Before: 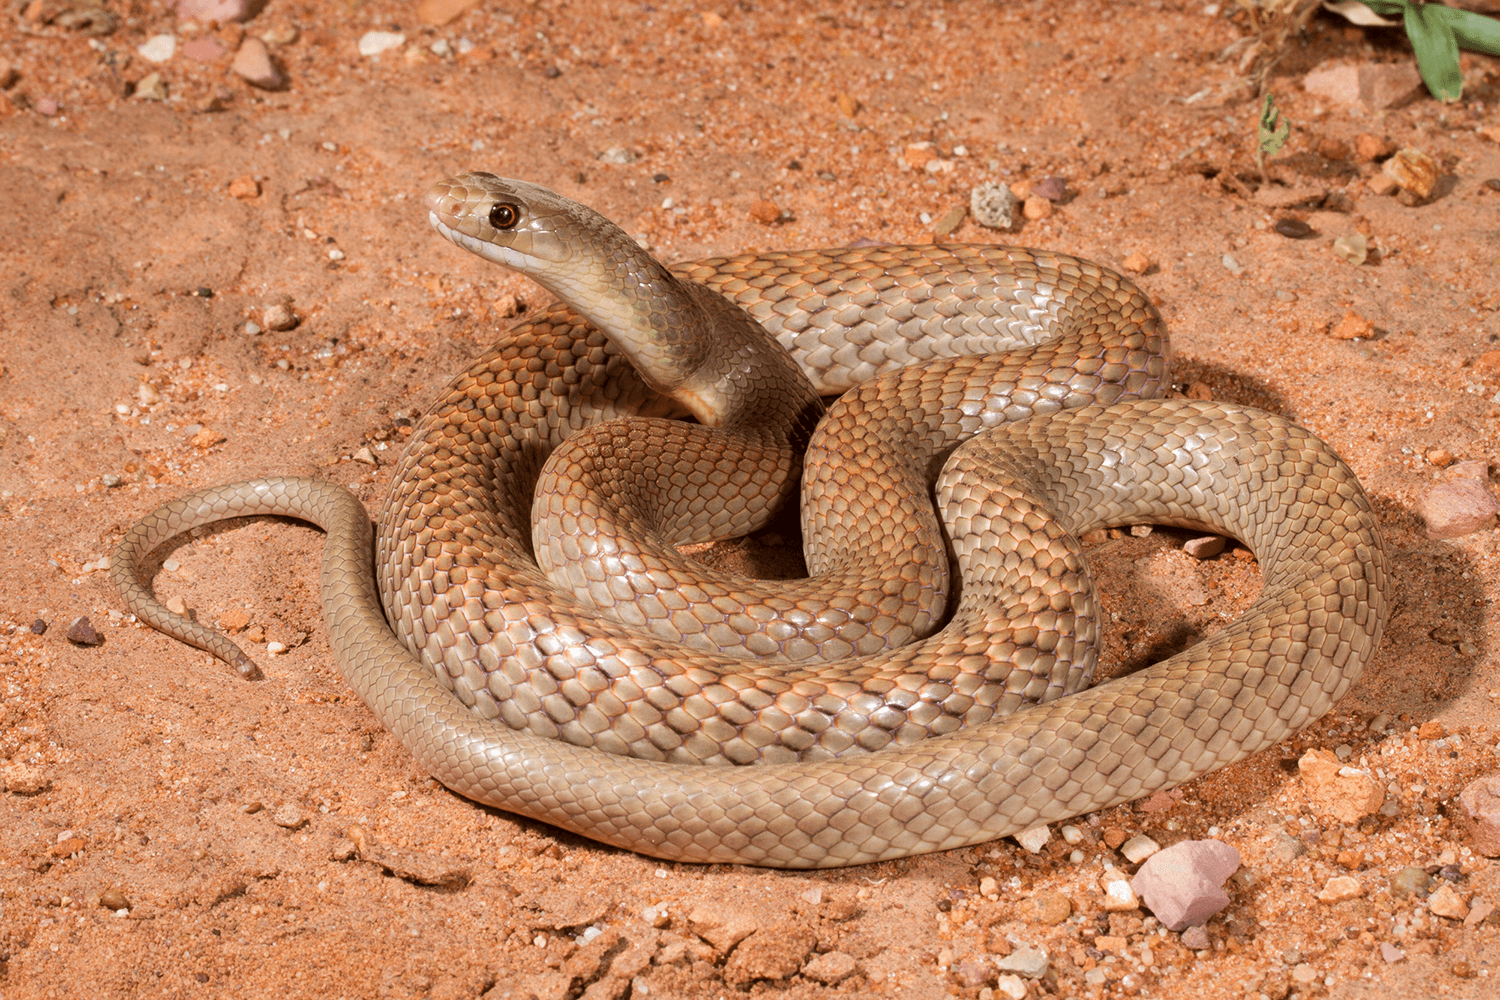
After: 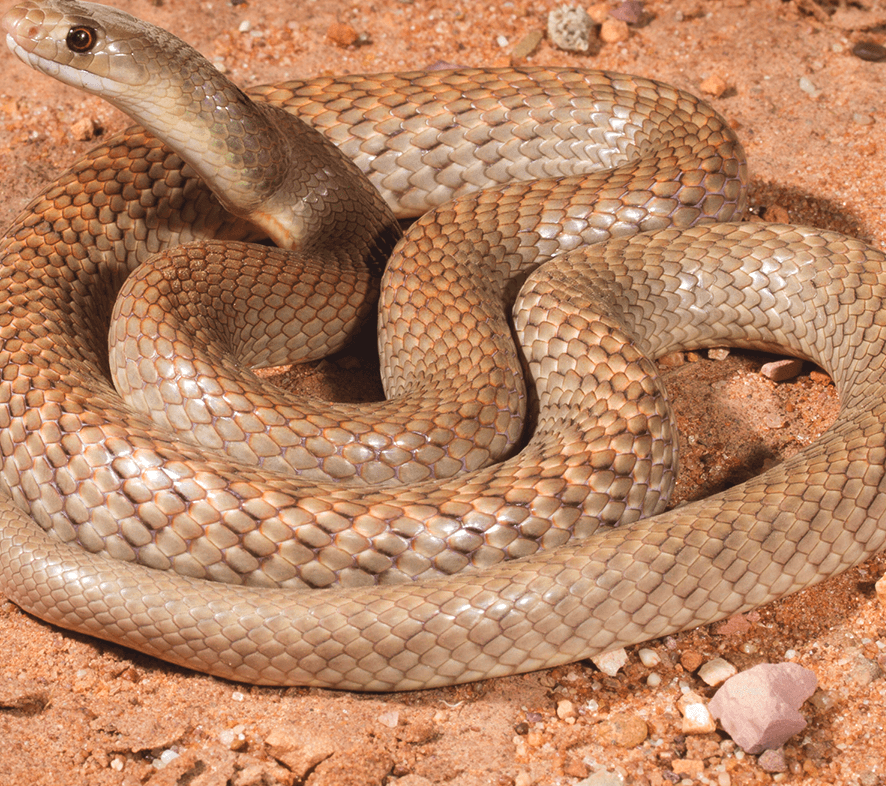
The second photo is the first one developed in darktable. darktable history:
crop and rotate: left 28.256%, top 17.734%, right 12.656%, bottom 3.573%
exposure: black level correction -0.008, exposure 0.067 EV, compensate highlight preservation false
